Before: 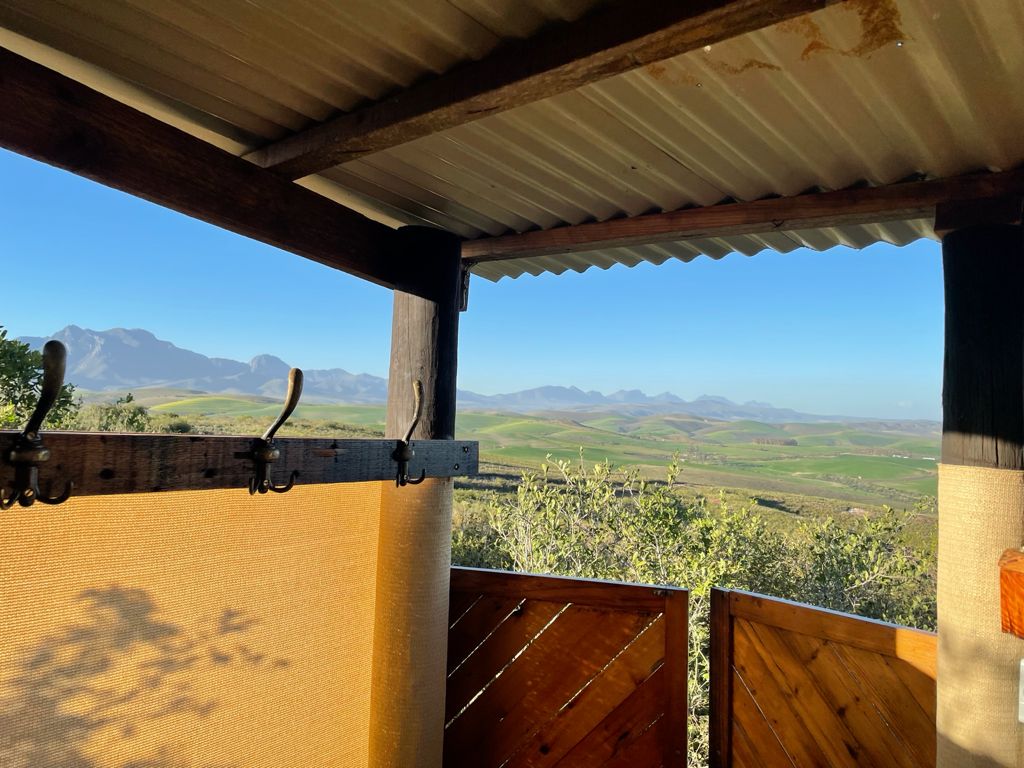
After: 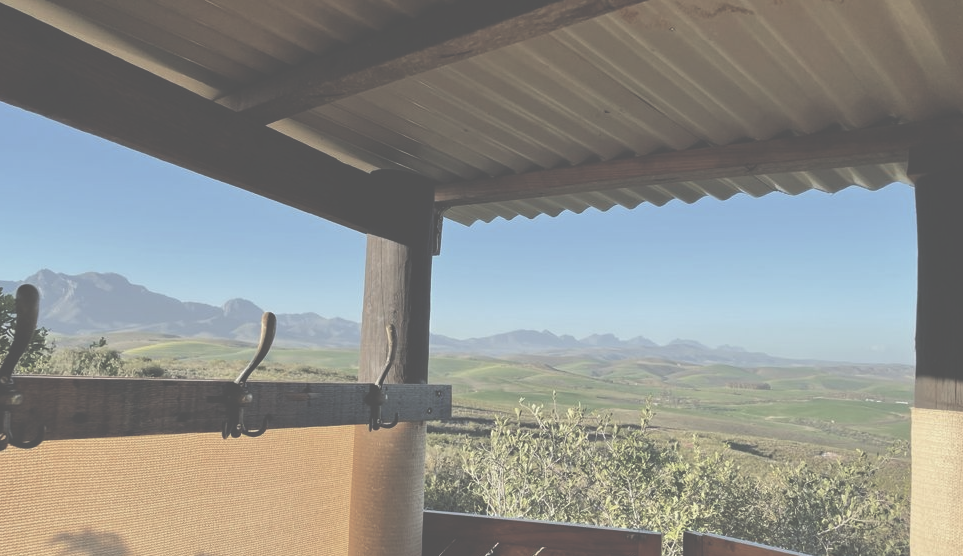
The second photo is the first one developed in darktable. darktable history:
crop: left 2.667%, top 7.312%, right 3.249%, bottom 20.219%
exposure: black level correction -0.086, compensate highlight preservation false
contrast brightness saturation: contrast -0.06, saturation -0.417
